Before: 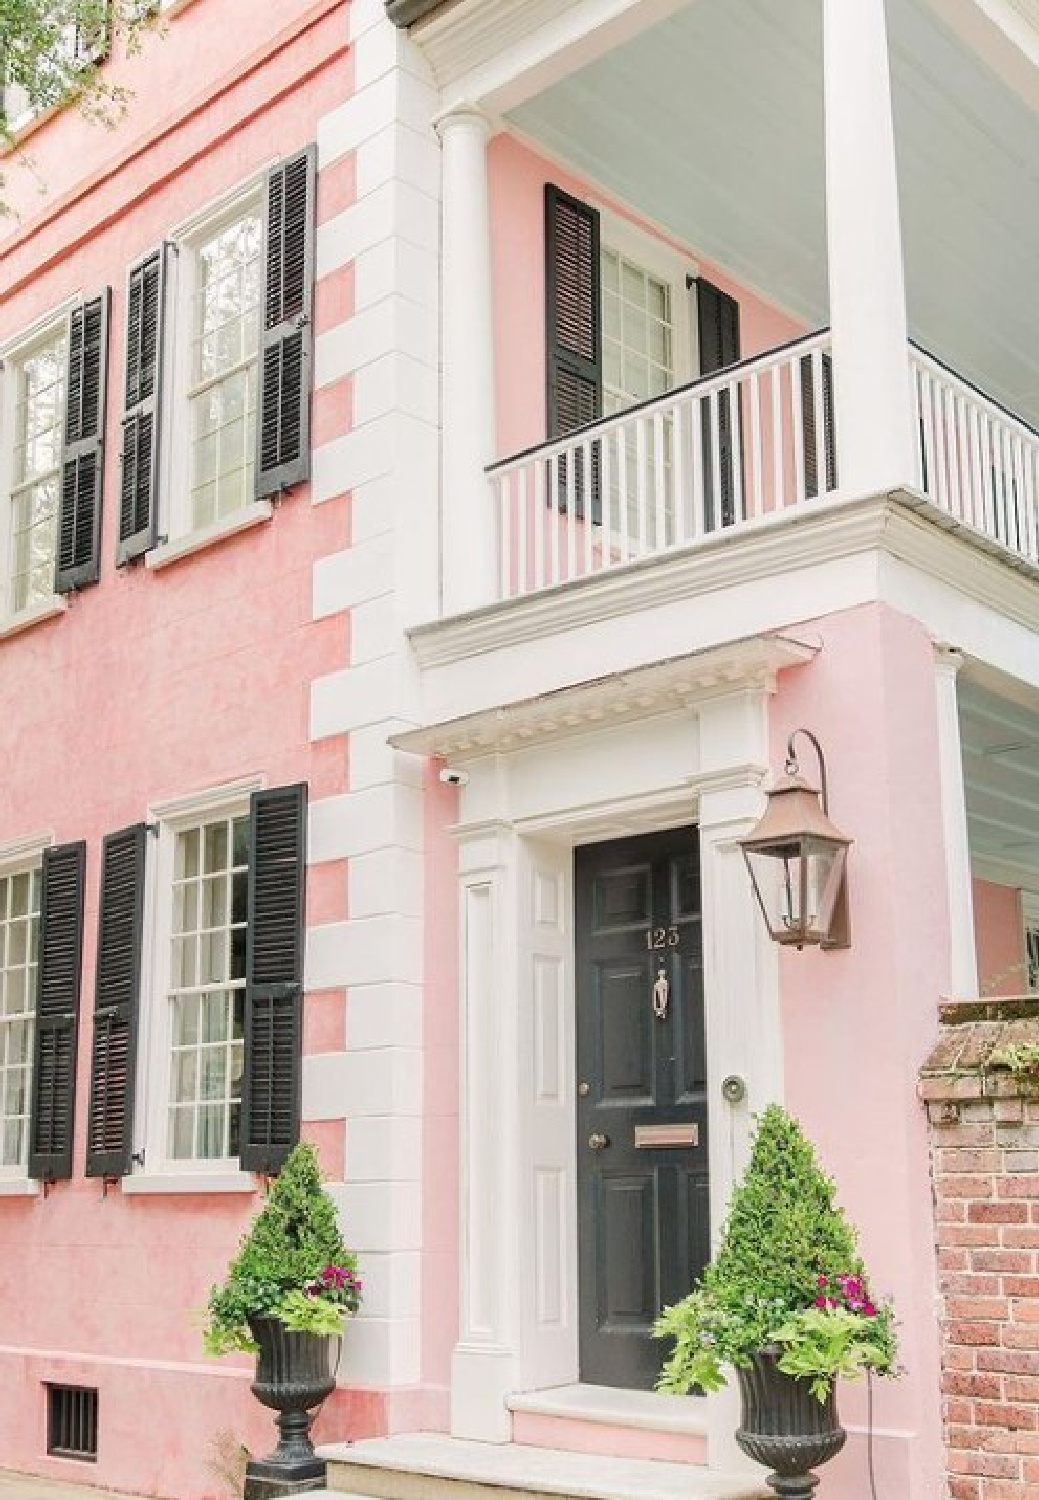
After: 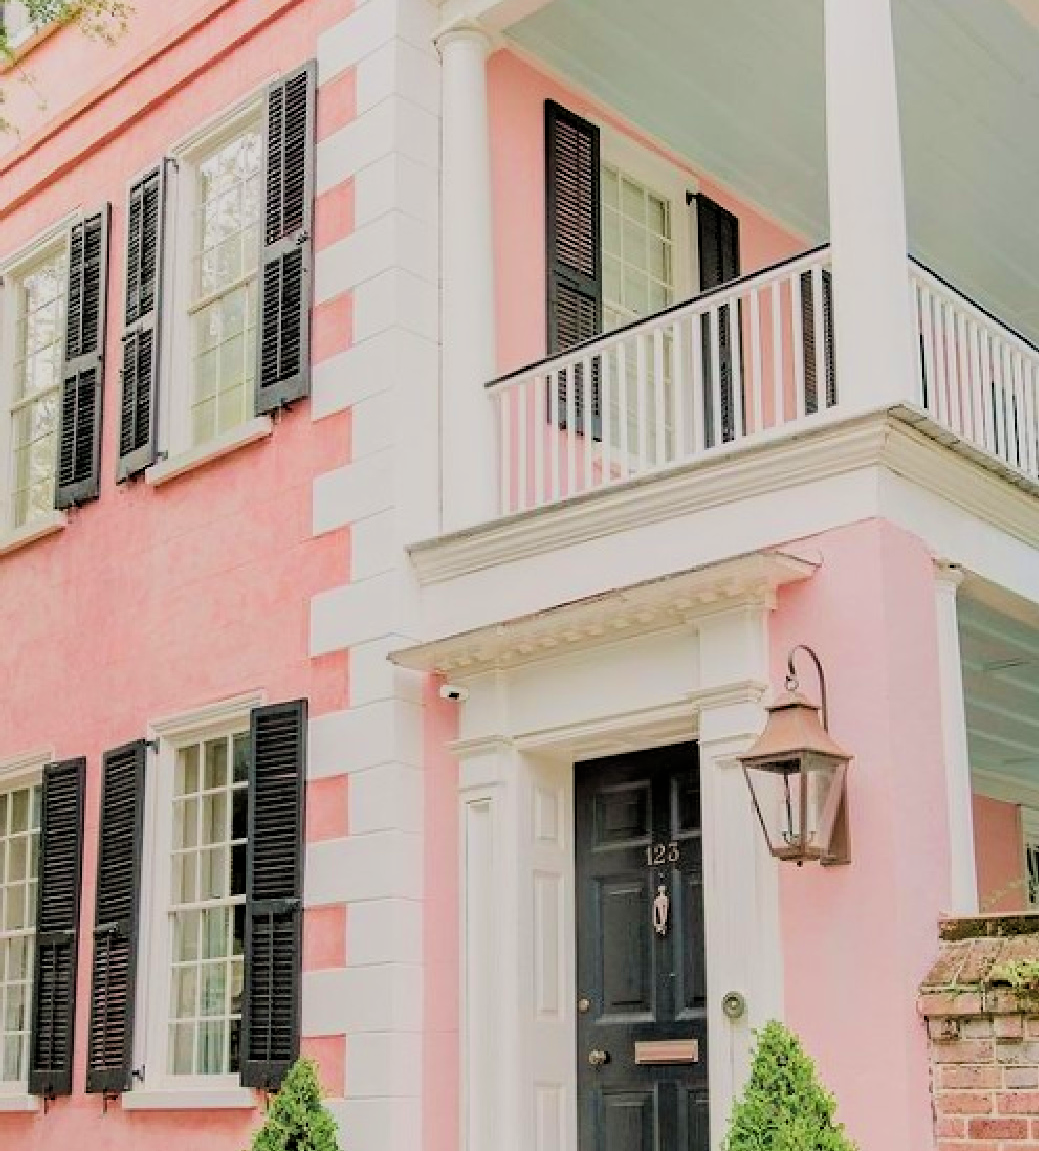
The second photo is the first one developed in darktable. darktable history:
haze removal: compatibility mode true, adaptive false
crop: top 5.618%, bottom 17.644%
velvia: on, module defaults
filmic rgb: black relative exposure -4.87 EV, white relative exposure 4.03 EV, threshold 2.97 EV, hardness 2.79, color science v6 (2022), enable highlight reconstruction true
